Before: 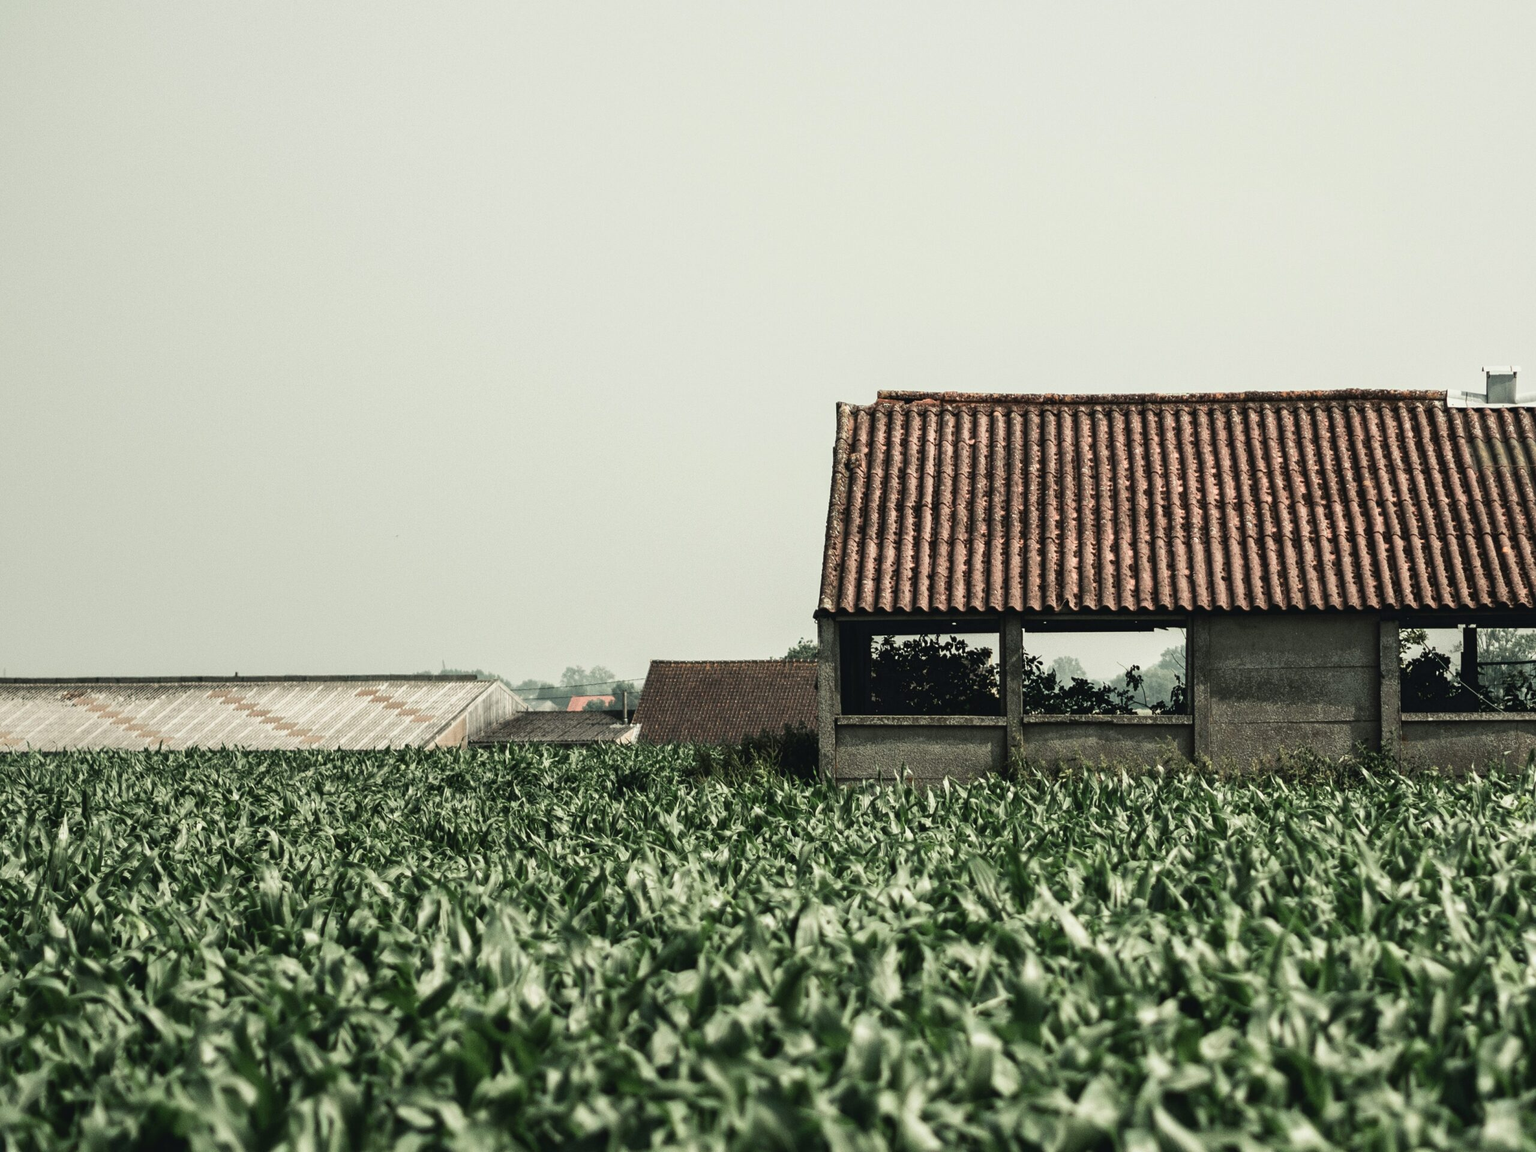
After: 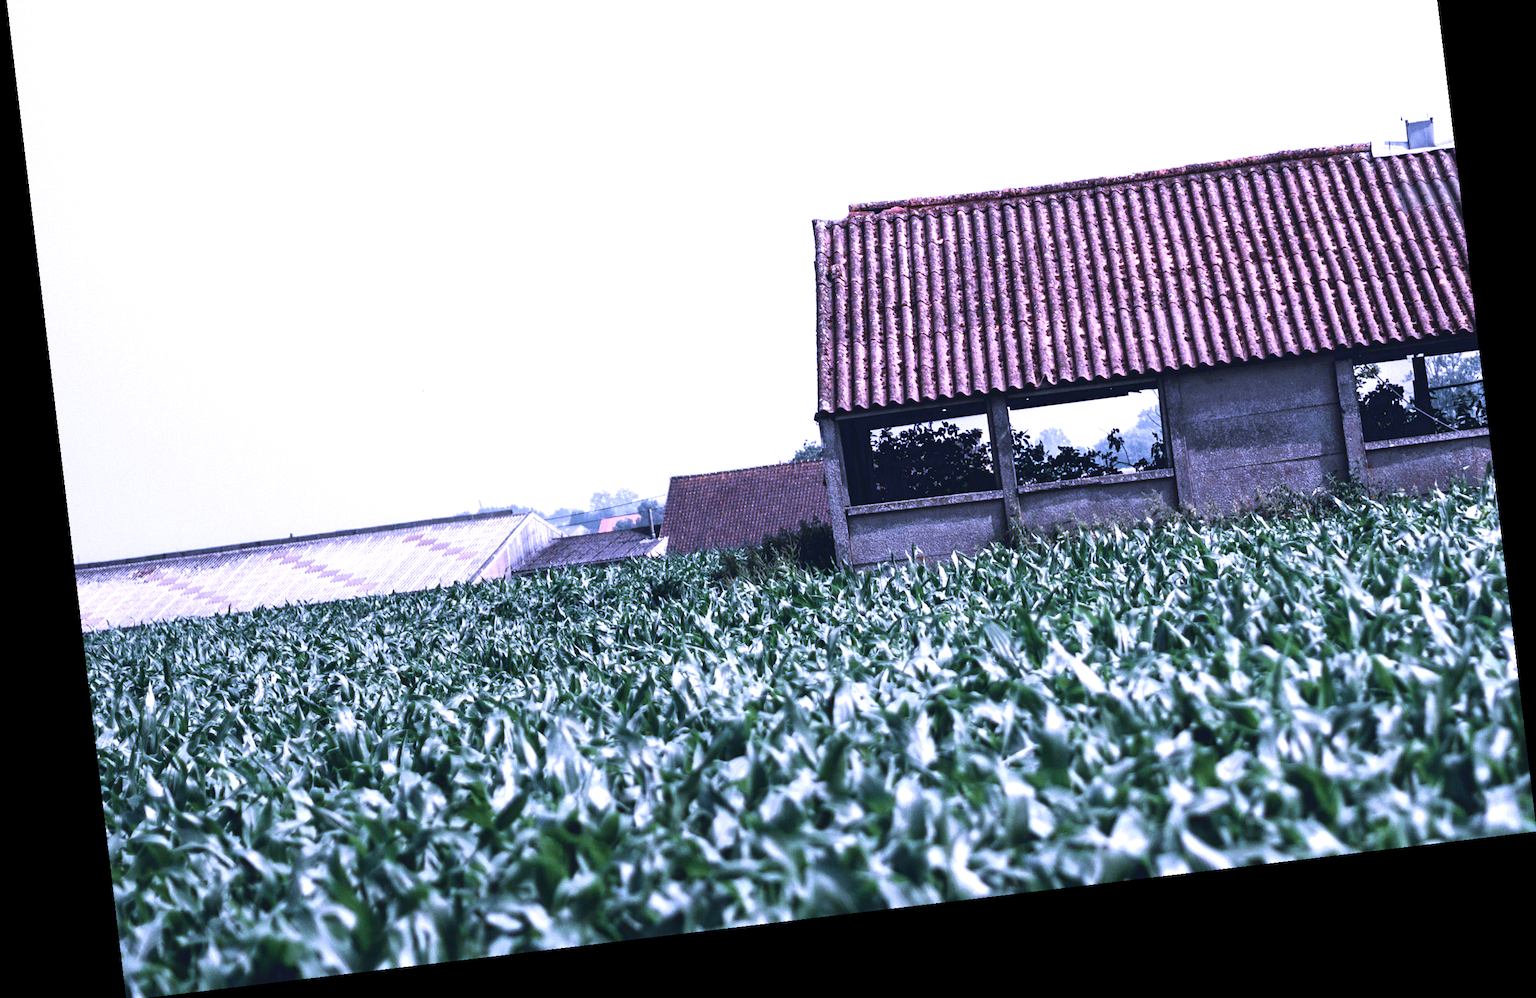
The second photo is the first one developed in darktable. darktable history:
crop and rotate: top 18.507%
velvia: strength 40%
exposure: exposure 0.636 EV, compensate highlight preservation false
white balance: red 0.98, blue 1.61
rotate and perspective: rotation -6.83°, automatic cropping off
